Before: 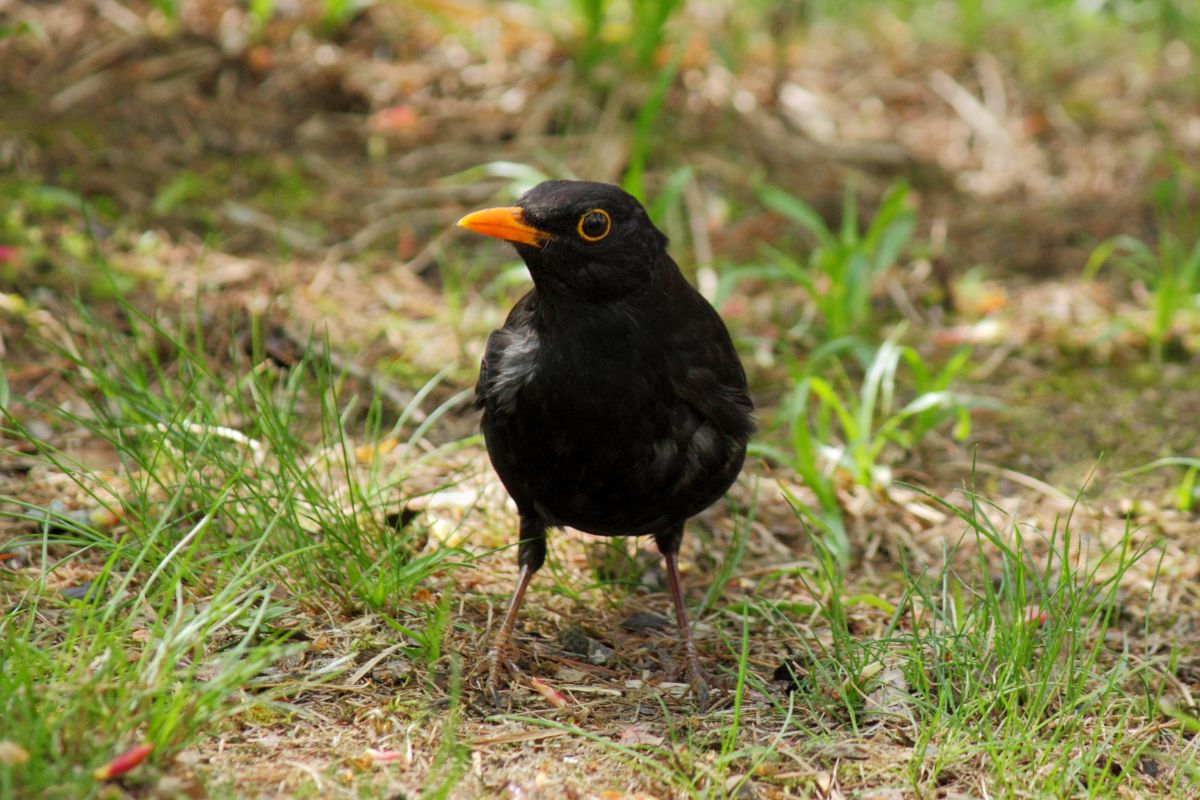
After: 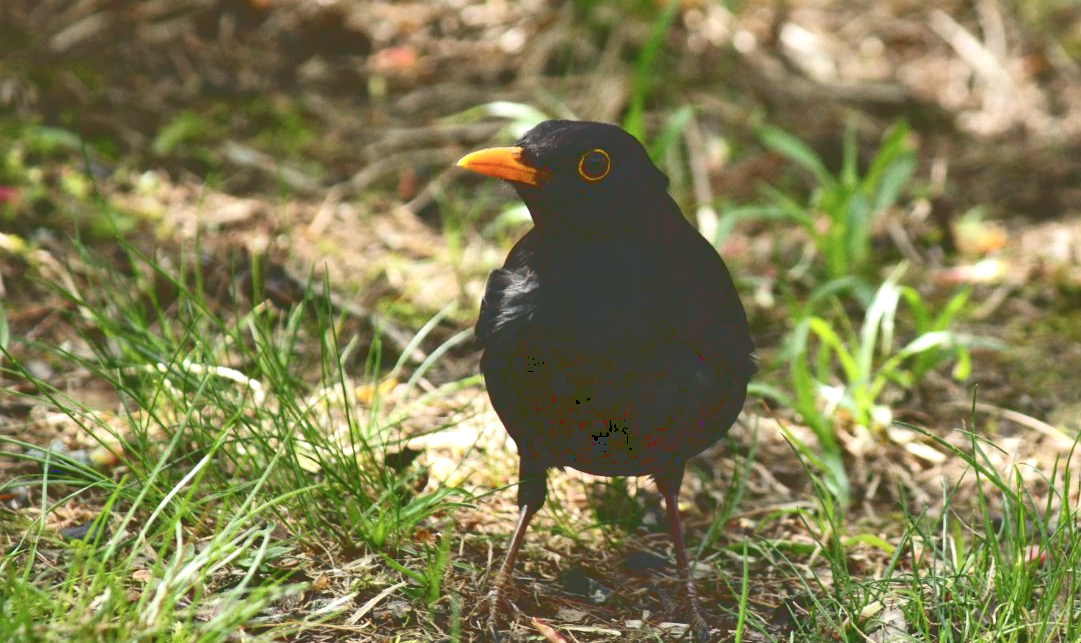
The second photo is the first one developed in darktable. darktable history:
base curve: curves: ch0 [(0, 0.02) (0.083, 0.036) (1, 1)]
contrast brightness saturation: brightness 0.149
crop: top 7.517%, right 9.892%, bottom 12.067%
color balance rgb: shadows lift › chroma 2.059%, shadows lift › hue 215.75°, perceptual saturation grading › global saturation 0.628%, perceptual saturation grading › highlights -15.039%, perceptual saturation grading › shadows 25.991%, perceptual brilliance grading › highlights 16.427%, perceptual brilliance grading › shadows -14.487%
shadows and highlights: shadows 39.99, highlights -52.94, low approximation 0.01, soften with gaussian
